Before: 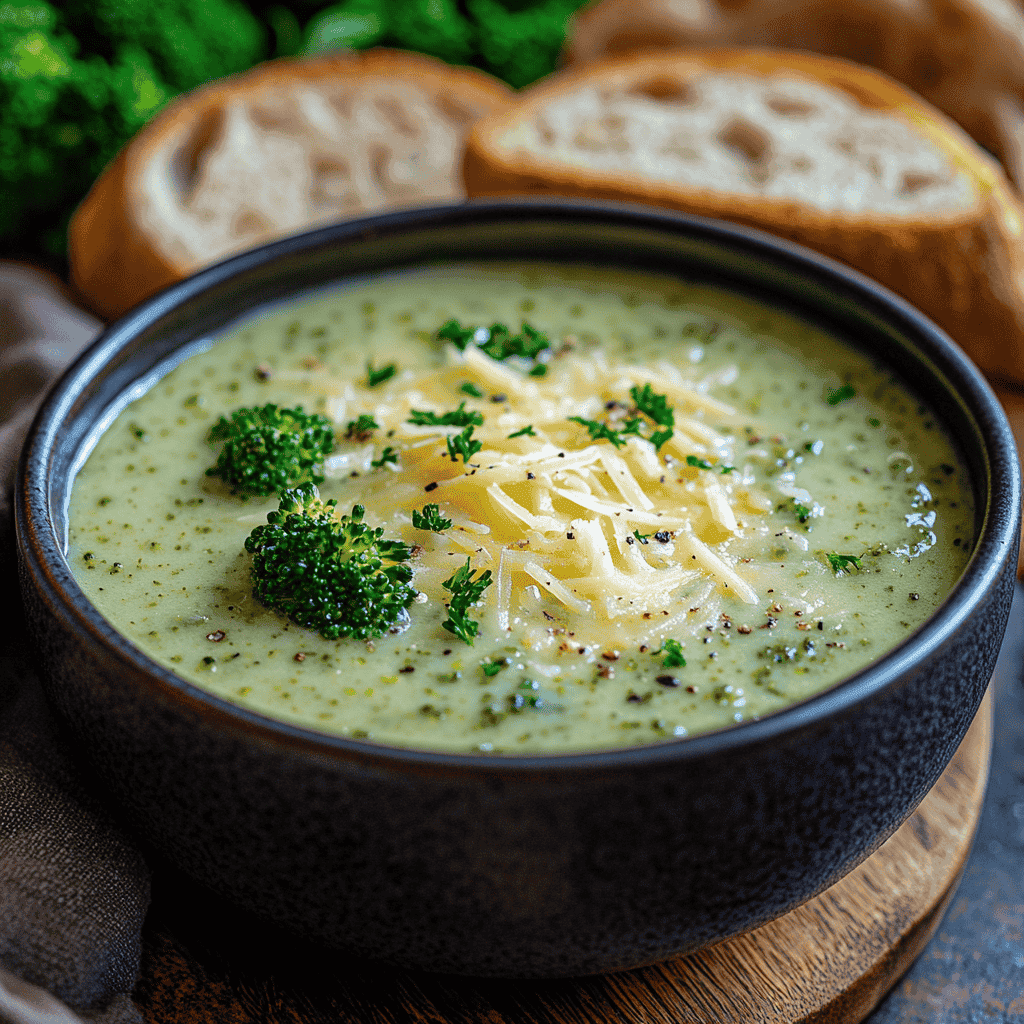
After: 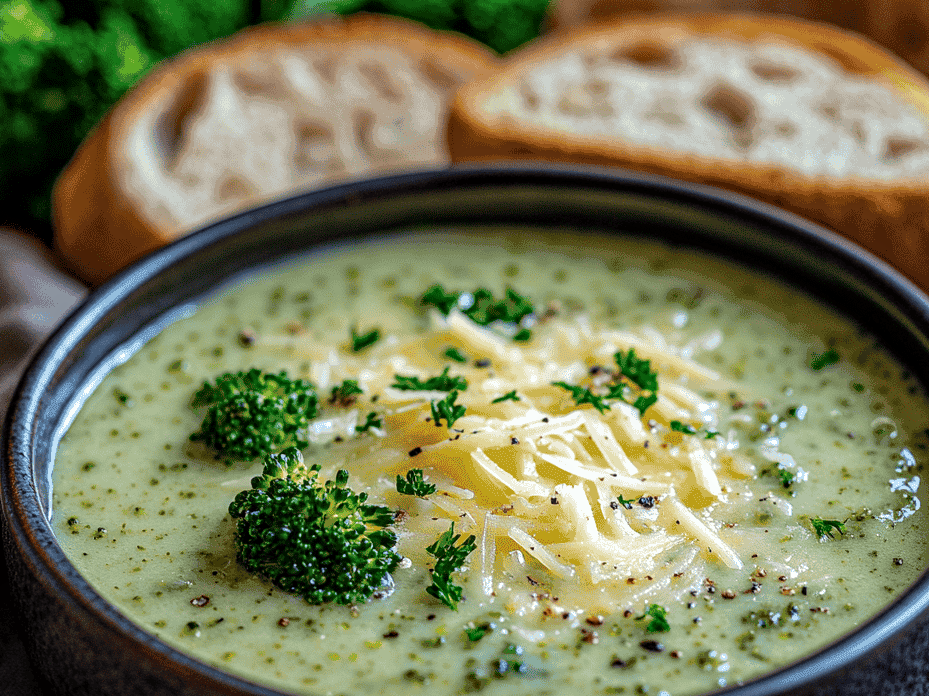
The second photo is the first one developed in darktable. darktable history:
crop: left 1.618%, top 3.456%, right 7.627%, bottom 28.491%
local contrast: on, module defaults
